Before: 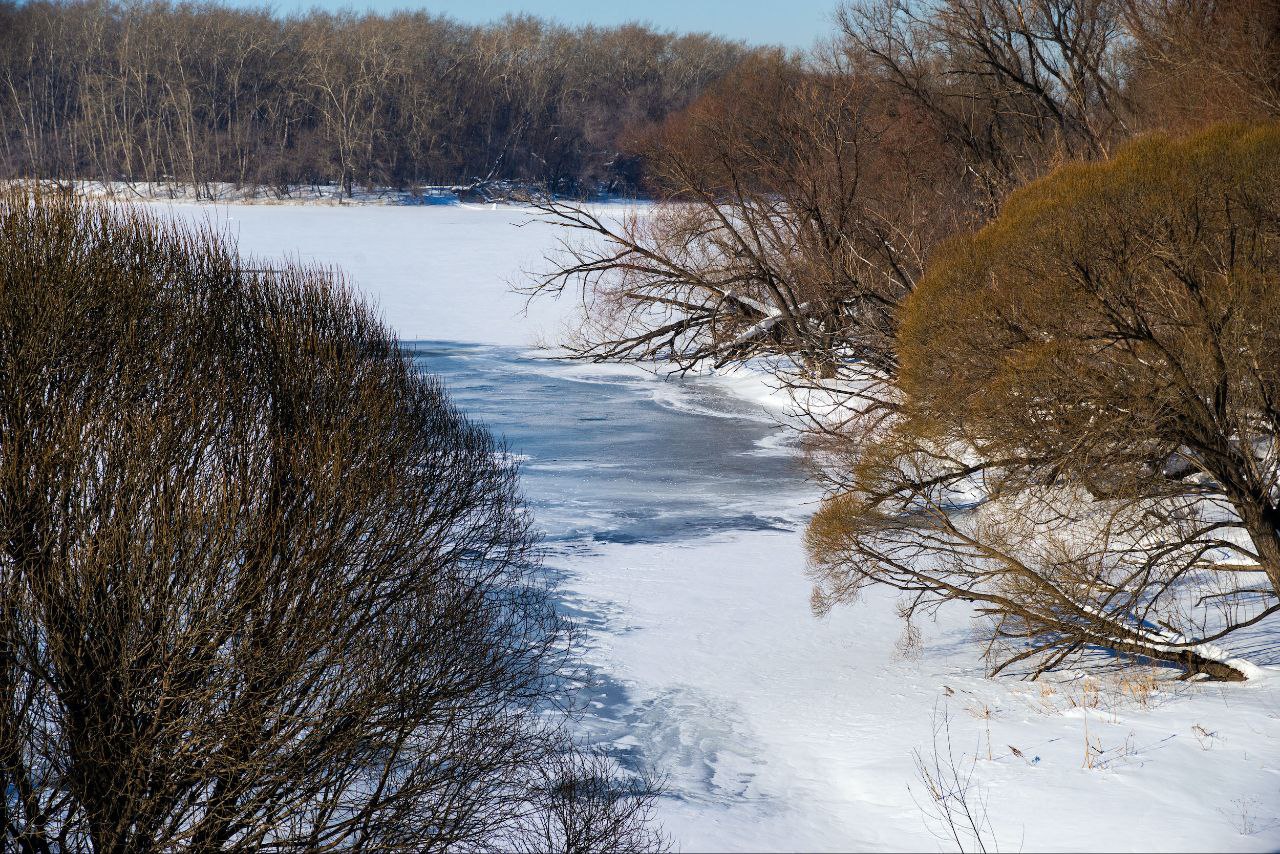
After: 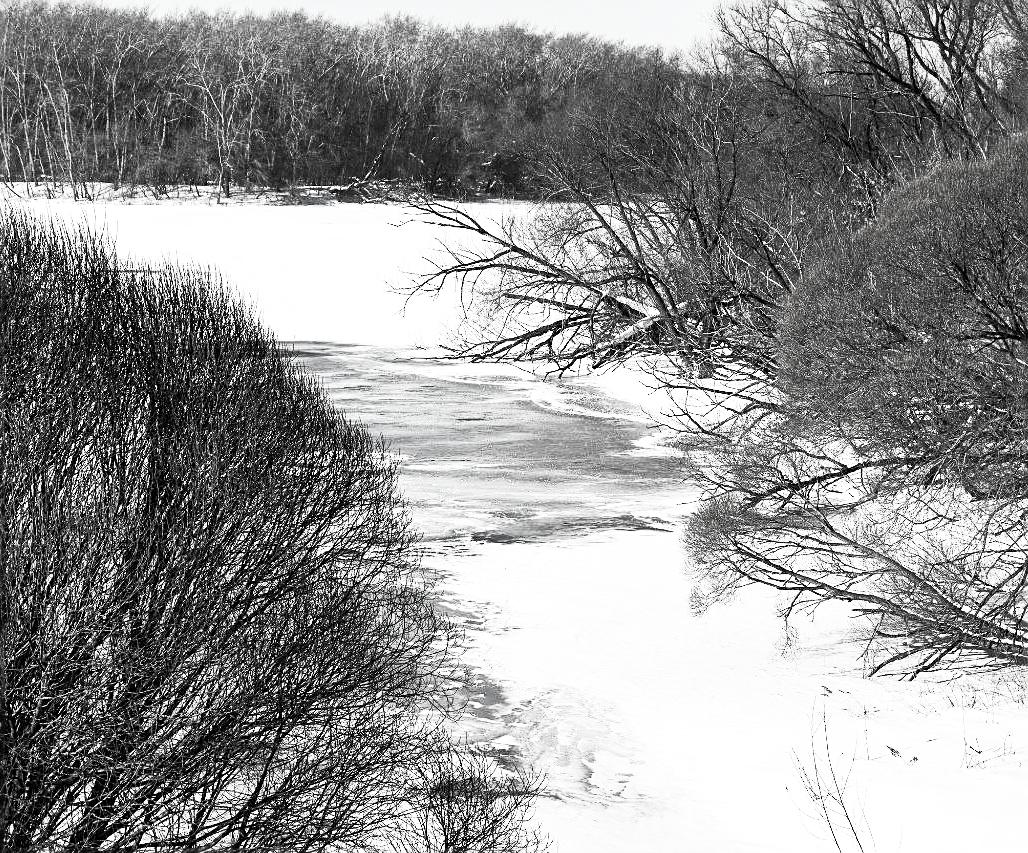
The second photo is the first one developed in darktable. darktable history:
crop and rotate: left 9.549%, right 10.13%
contrast brightness saturation: contrast 0.516, brightness 0.48, saturation -0.987
color correction: highlights b* 0.023, saturation 1.15
local contrast: highlights 105%, shadows 100%, detail 120%, midtone range 0.2
velvia: strength 45.24%
sharpen: on, module defaults
color balance rgb: shadows lift › hue 85.09°, global offset › chroma 0.243%, global offset › hue 255.78°, perceptual saturation grading › global saturation 0.004%, global vibrance 9.512%
